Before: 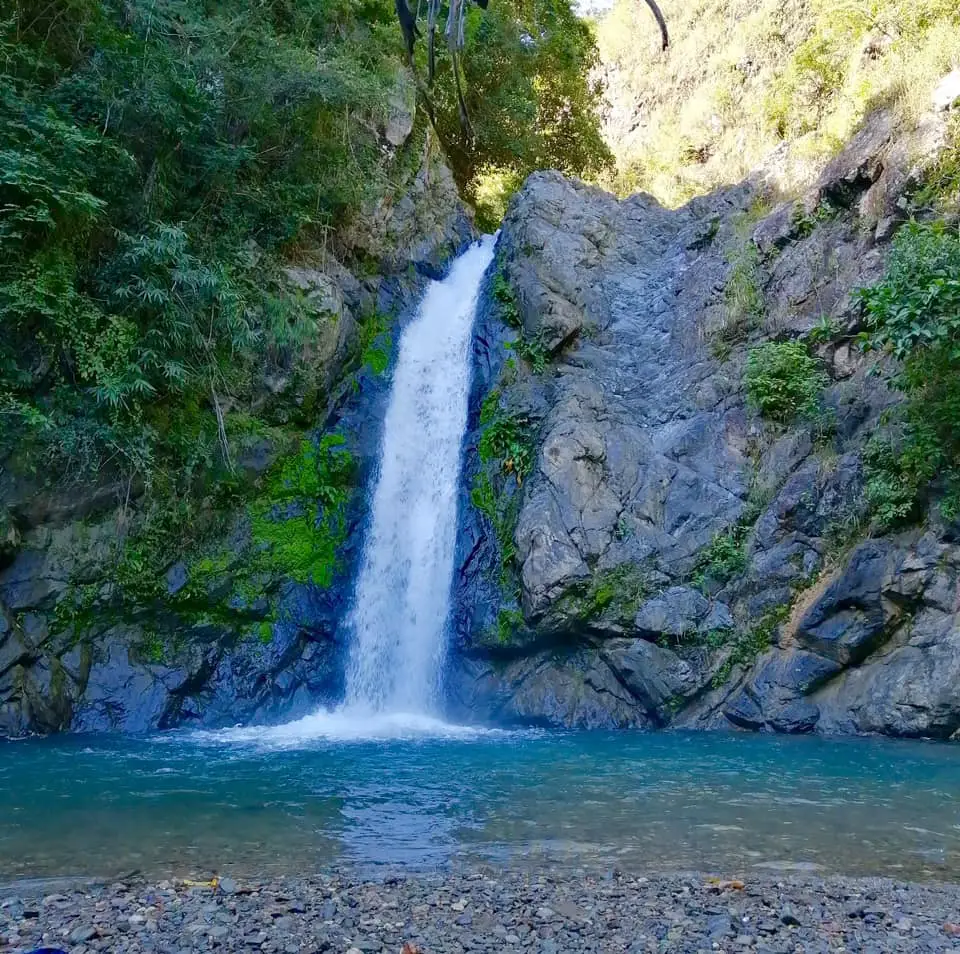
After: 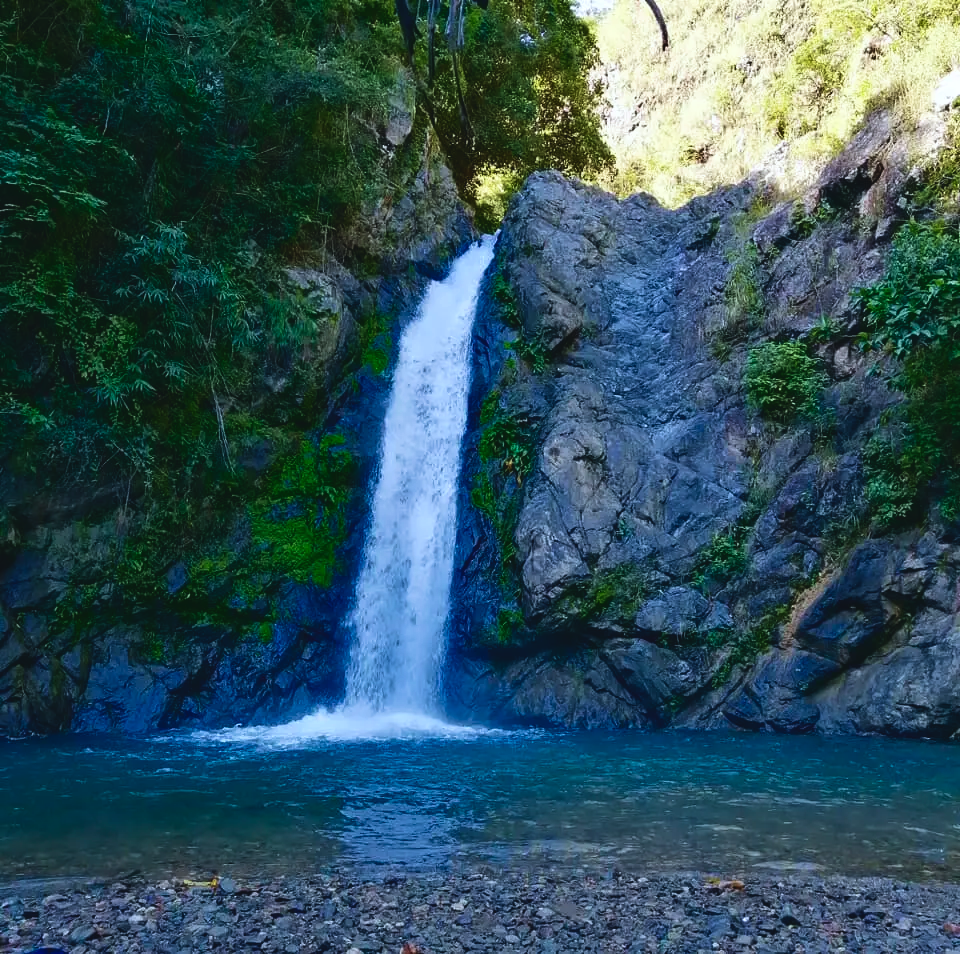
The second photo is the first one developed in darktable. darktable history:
contrast brightness saturation: contrast 0.19, brightness -0.24, saturation 0.11
exposure: black level correction -0.028, compensate highlight preservation false
velvia: on, module defaults
color calibration: x 0.355, y 0.367, temperature 4700.38 K
